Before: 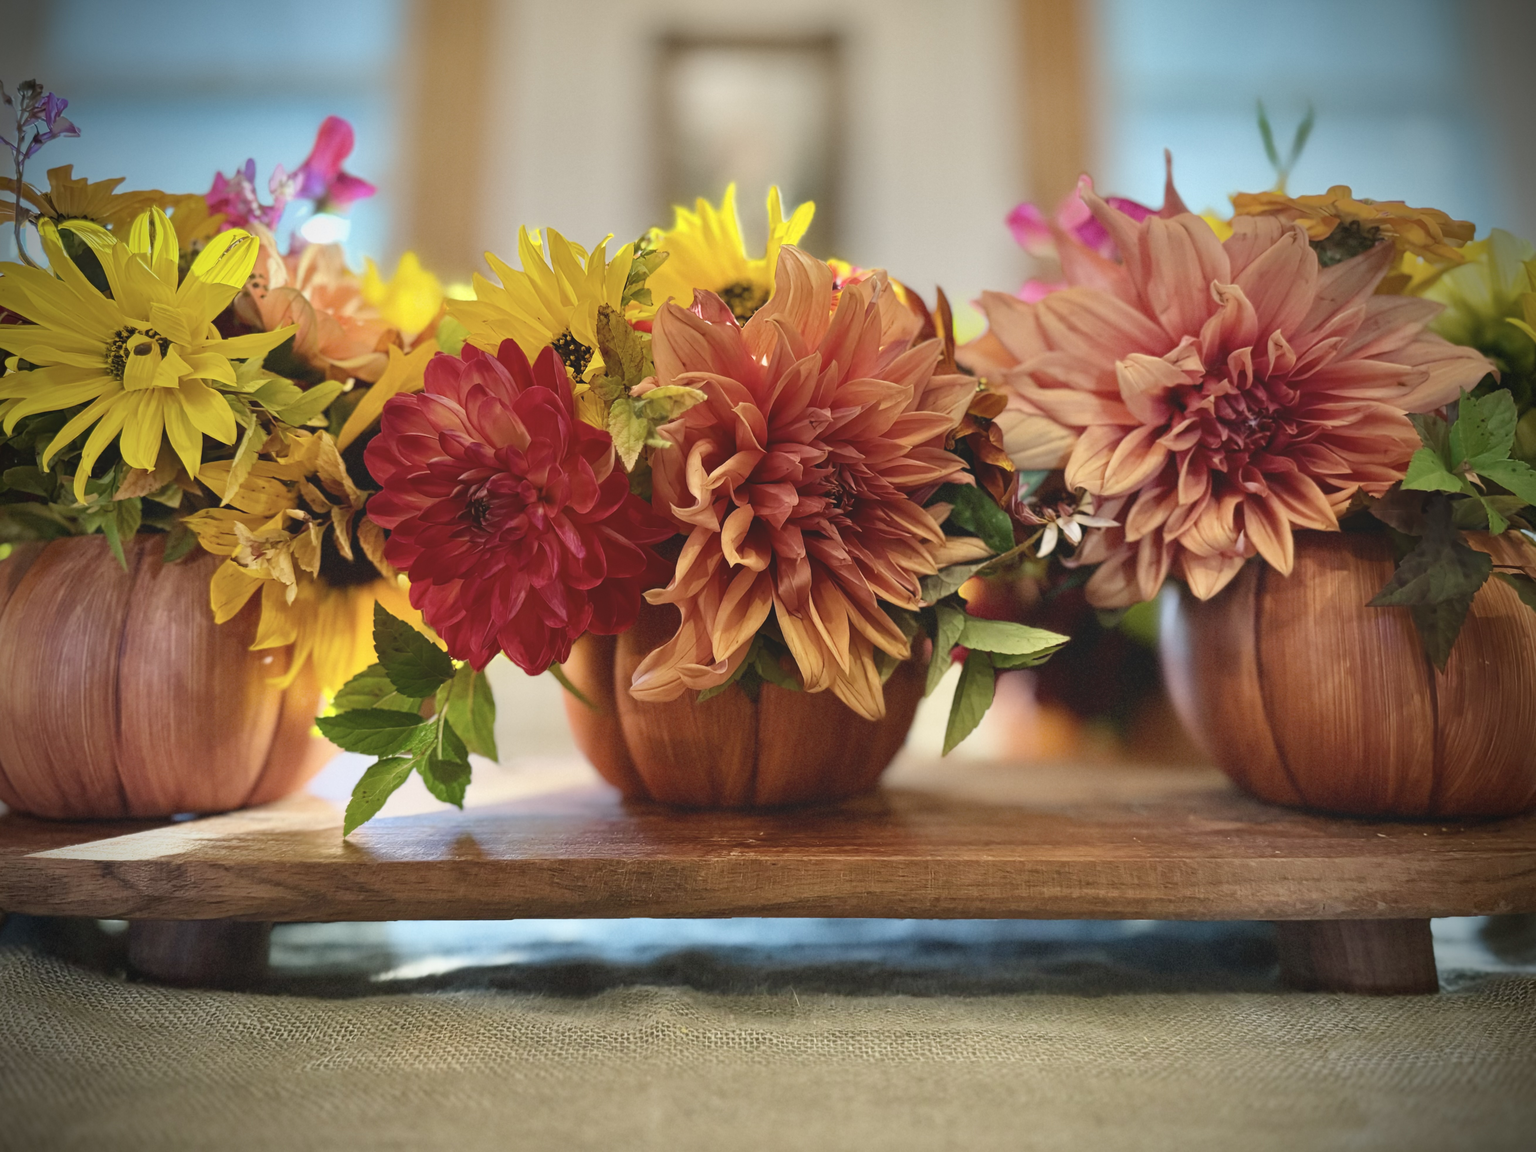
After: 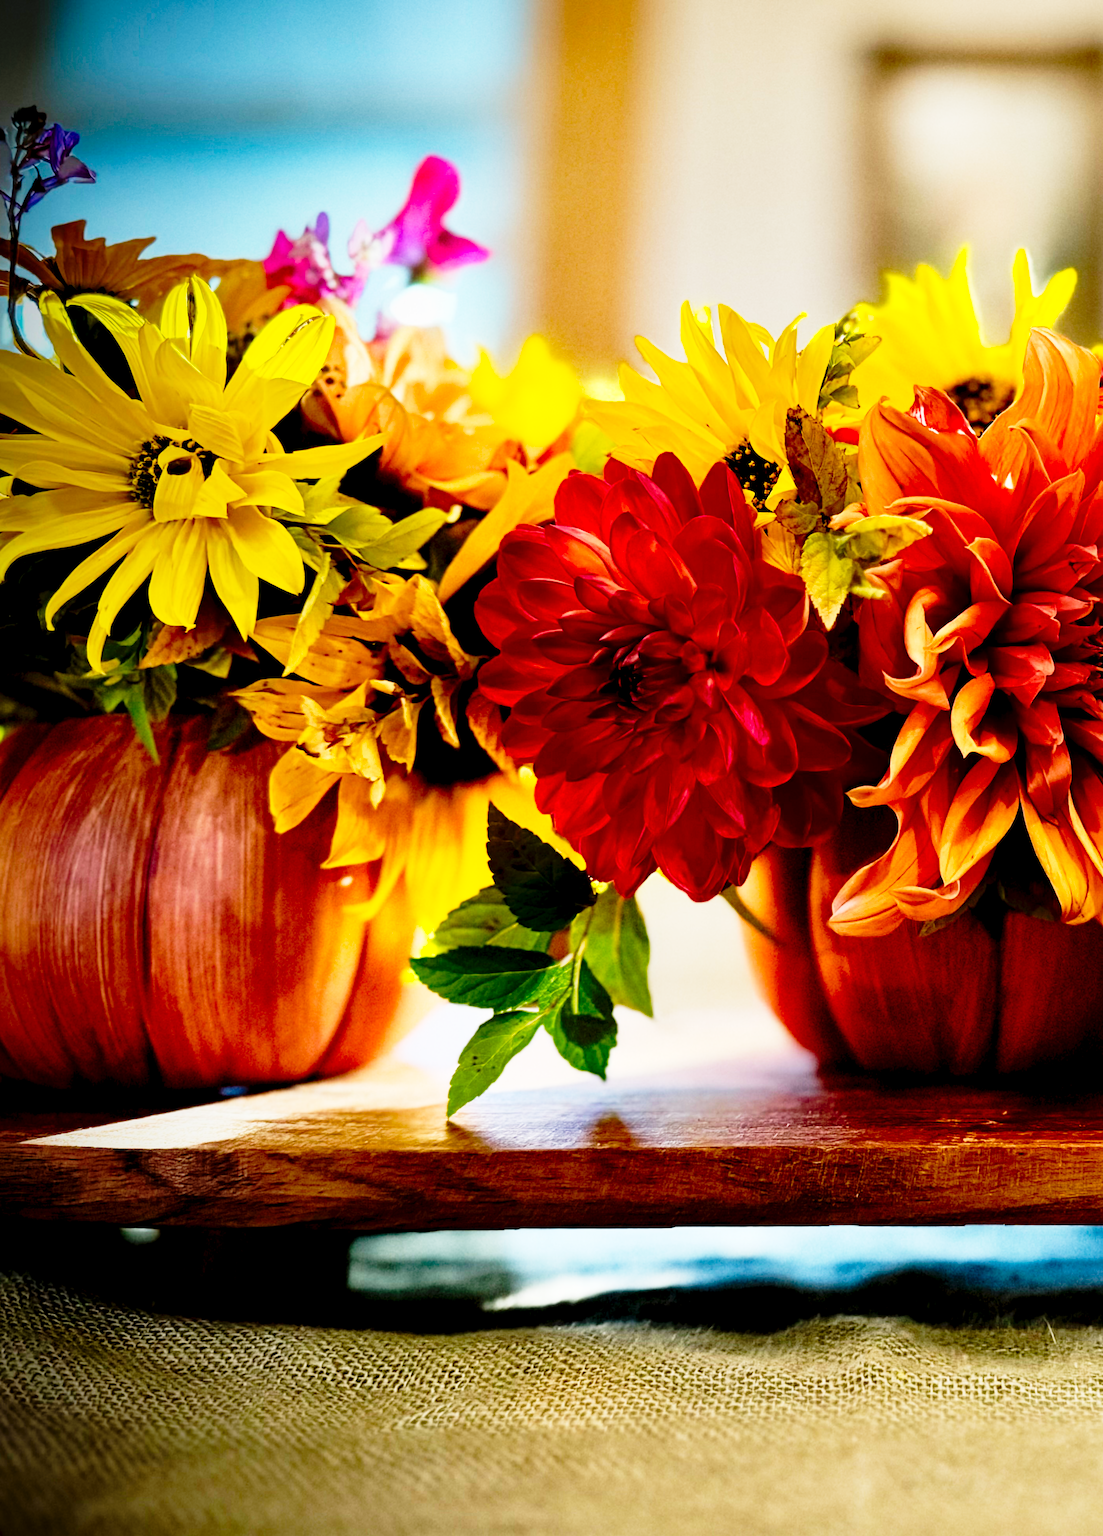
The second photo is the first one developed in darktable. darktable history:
exposure: black level correction 0.047, exposure 0.013 EV, compensate highlight preservation false
tone curve: curves: ch0 [(0, 0) (0.003, 0.004) (0.011, 0.009) (0.025, 0.017) (0.044, 0.029) (0.069, 0.04) (0.1, 0.051) (0.136, 0.07) (0.177, 0.095) (0.224, 0.131) (0.277, 0.179) (0.335, 0.237) (0.399, 0.302) (0.468, 0.386) (0.543, 0.471) (0.623, 0.576) (0.709, 0.699) (0.801, 0.817) (0.898, 0.917) (1, 1)], preserve colors none
crop: left 0.587%, right 45.588%, bottom 0.086%
base curve: curves: ch0 [(0, 0) (0.028, 0.03) (0.121, 0.232) (0.46, 0.748) (0.859, 0.968) (1, 1)], preserve colors none
